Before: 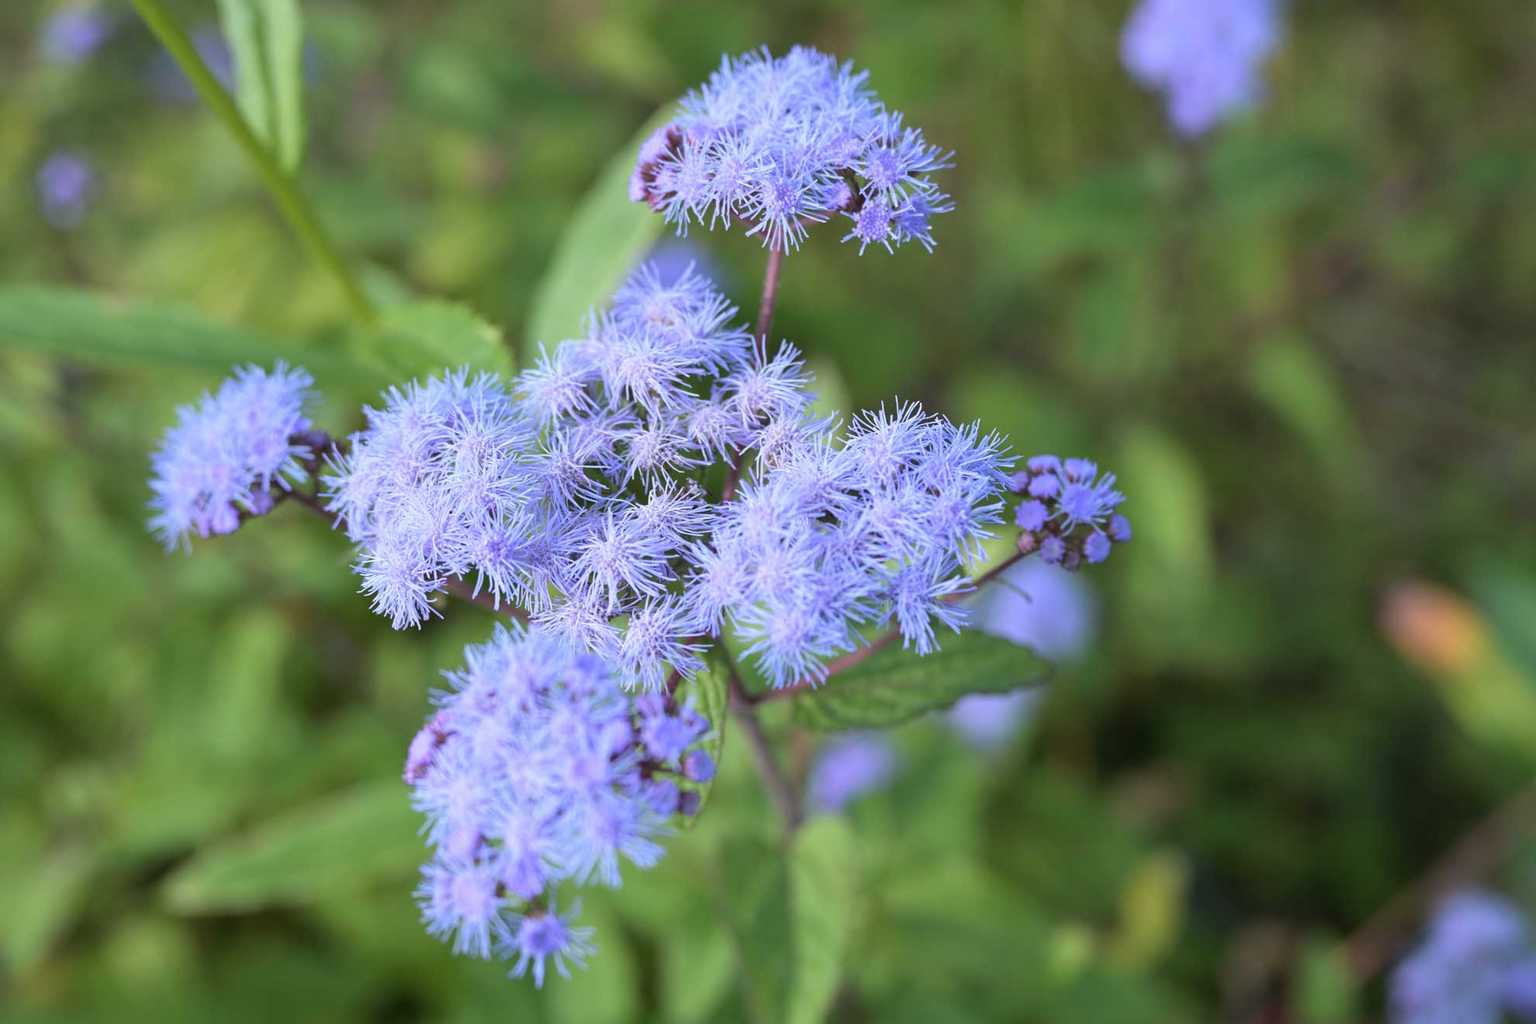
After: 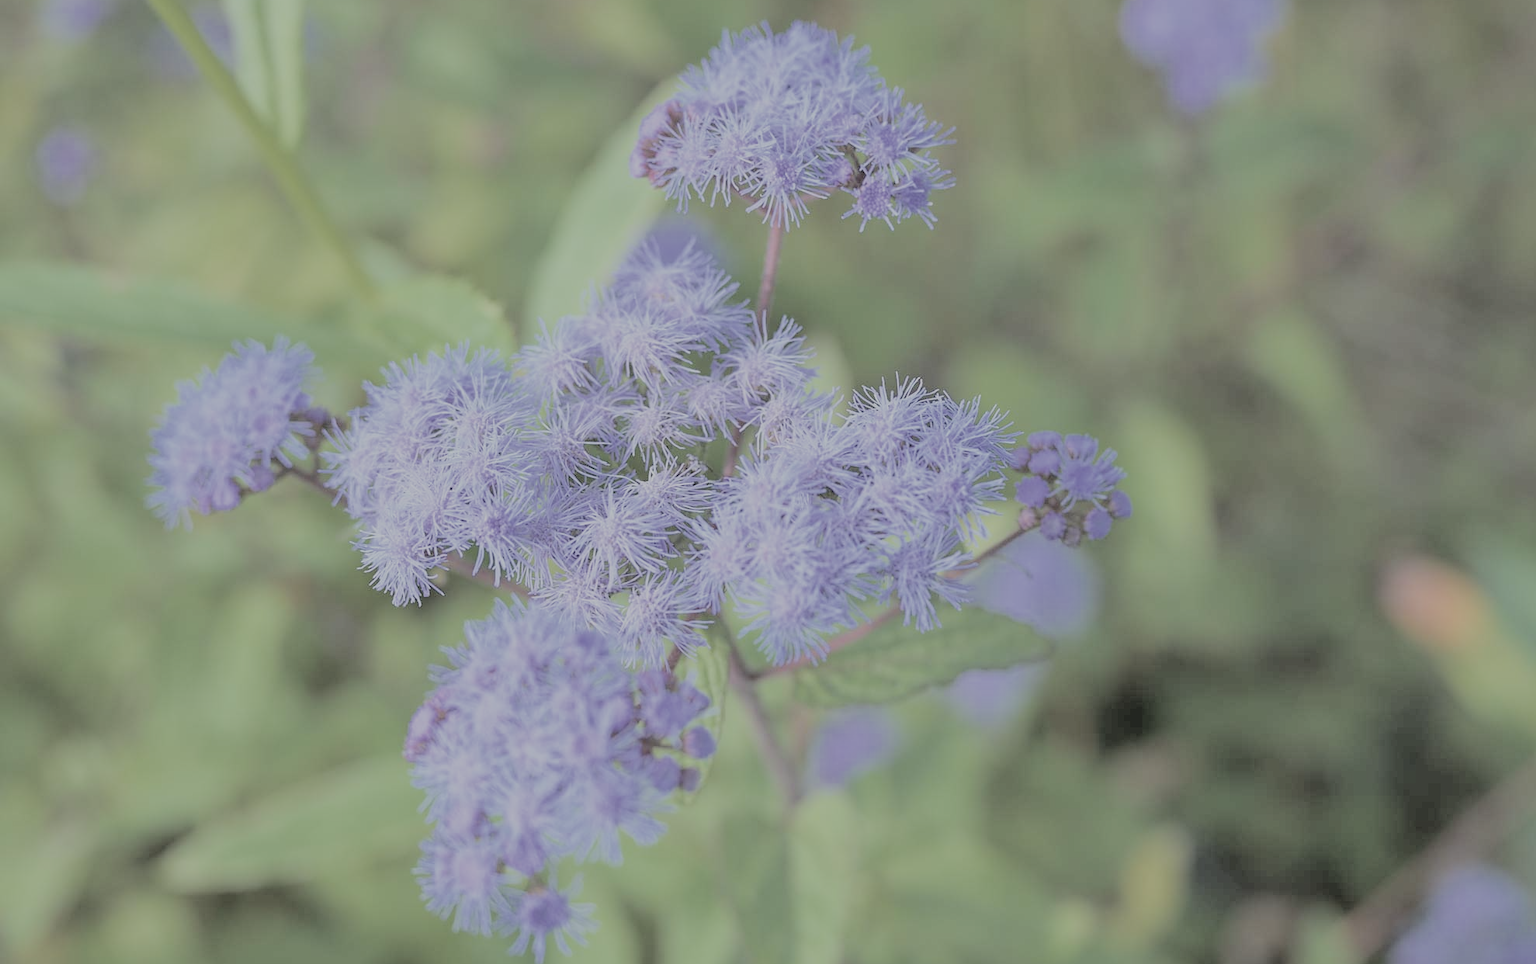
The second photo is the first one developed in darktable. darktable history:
crop and rotate: top 2.482%, bottom 3.281%
contrast brightness saturation: brightness 0.189, saturation -0.491
sharpen: radius 1.234, amount 0.289, threshold 0.117
filmic rgb: black relative exposure -8.03 EV, white relative exposure 8.04 EV, target black luminance 0%, hardness 2.41, latitude 76.23%, contrast 0.558, shadows ↔ highlights balance 0.011%, color science v6 (2022)
